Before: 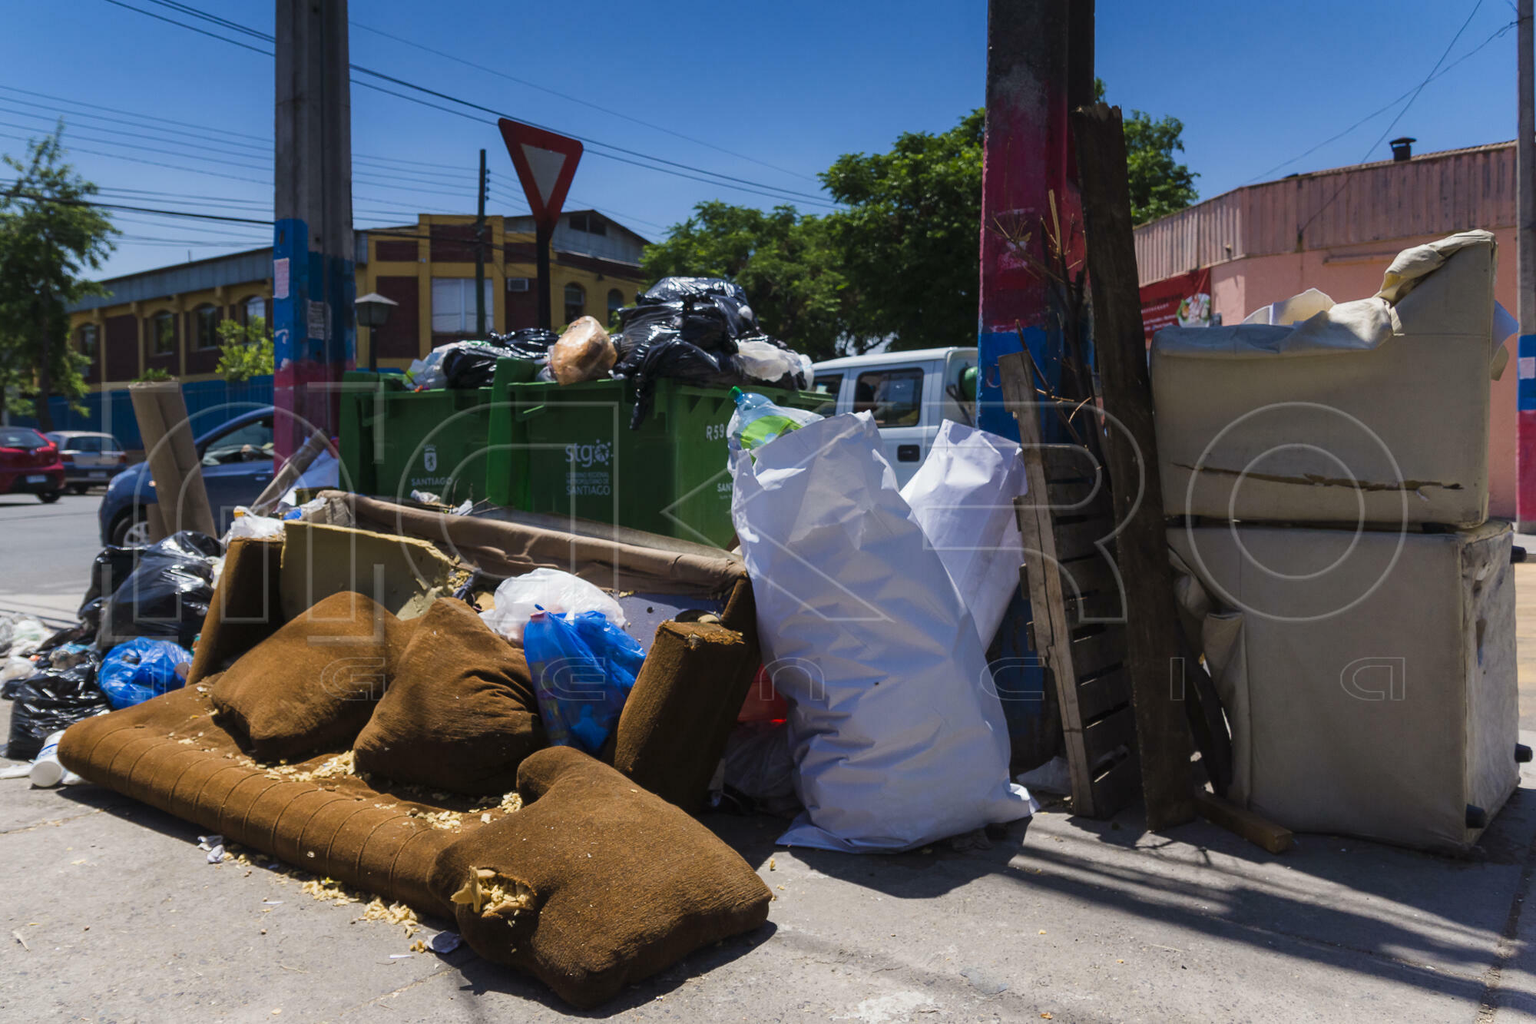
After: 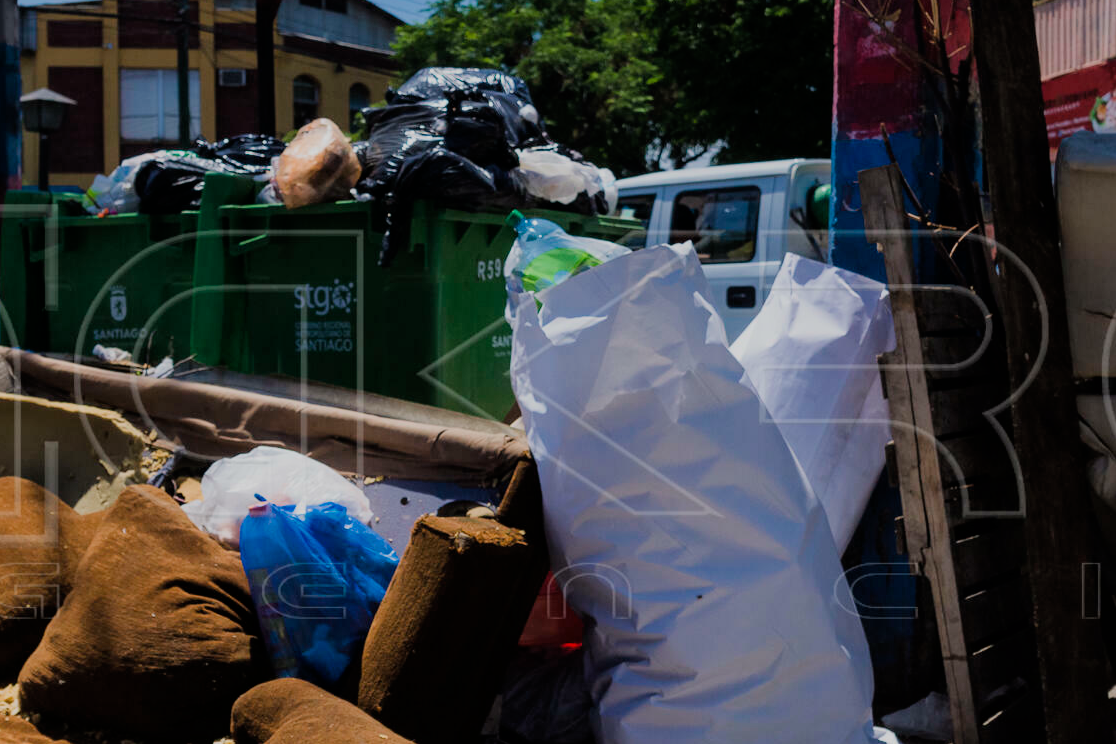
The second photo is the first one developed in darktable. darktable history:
crop and rotate: left 22.13%, top 22.054%, right 22.026%, bottom 22.102%
filmic rgb: black relative exposure -7.65 EV, white relative exposure 4.56 EV, hardness 3.61
tone equalizer: on, module defaults
